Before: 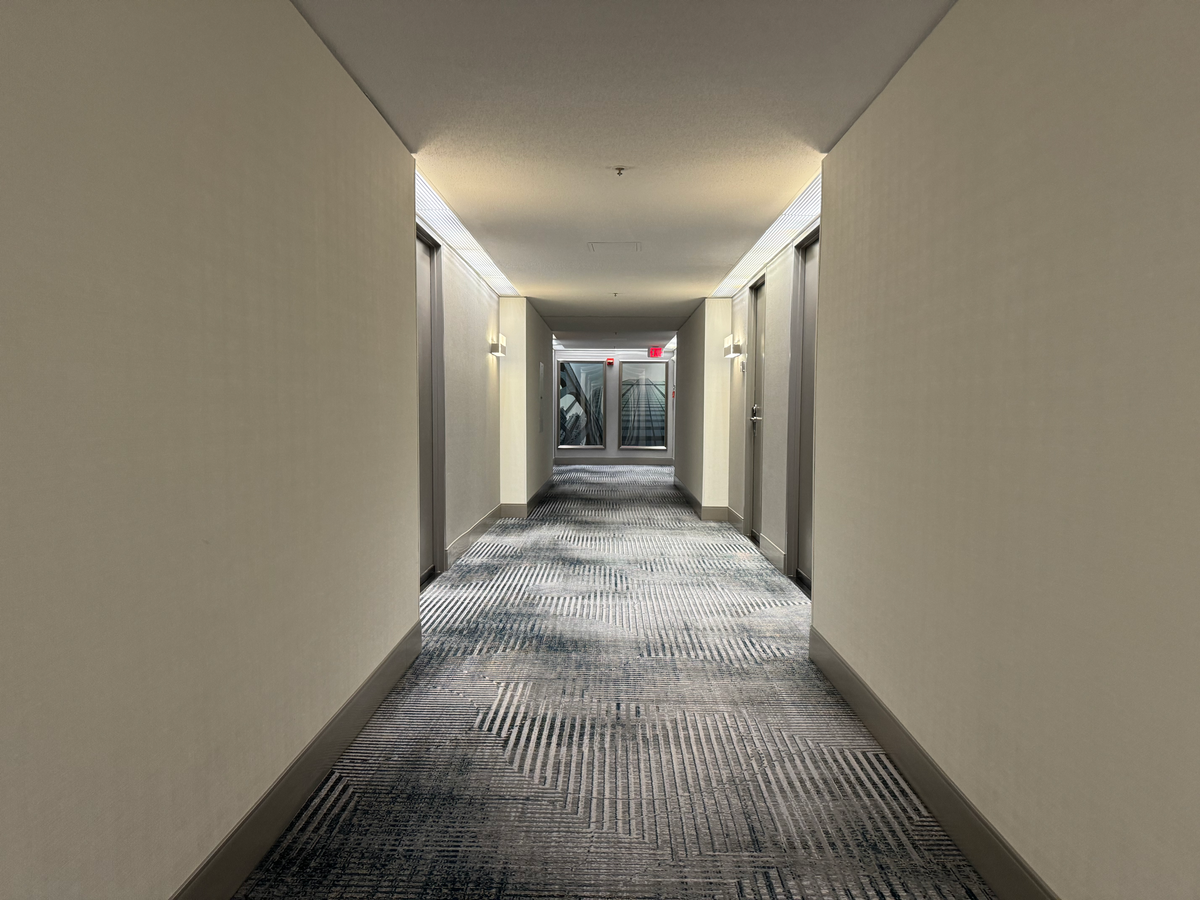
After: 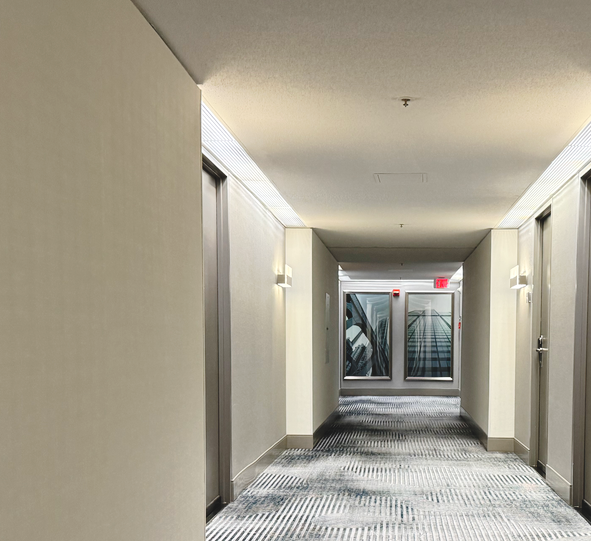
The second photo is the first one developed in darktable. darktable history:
crop: left 17.835%, top 7.675%, right 32.881%, bottom 32.213%
tone curve: curves: ch0 [(0, 0) (0.003, 0.074) (0.011, 0.079) (0.025, 0.083) (0.044, 0.095) (0.069, 0.097) (0.1, 0.11) (0.136, 0.131) (0.177, 0.159) (0.224, 0.209) (0.277, 0.279) (0.335, 0.367) (0.399, 0.455) (0.468, 0.538) (0.543, 0.621) (0.623, 0.699) (0.709, 0.782) (0.801, 0.848) (0.898, 0.924) (1, 1)], preserve colors none
exposure: black level correction -0.003, exposure 0.04 EV, compensate highlight preservation false
local contrast: mode bilateral grid, contrast 20, coarseness 50, detail 102%, midtone range 0.2
